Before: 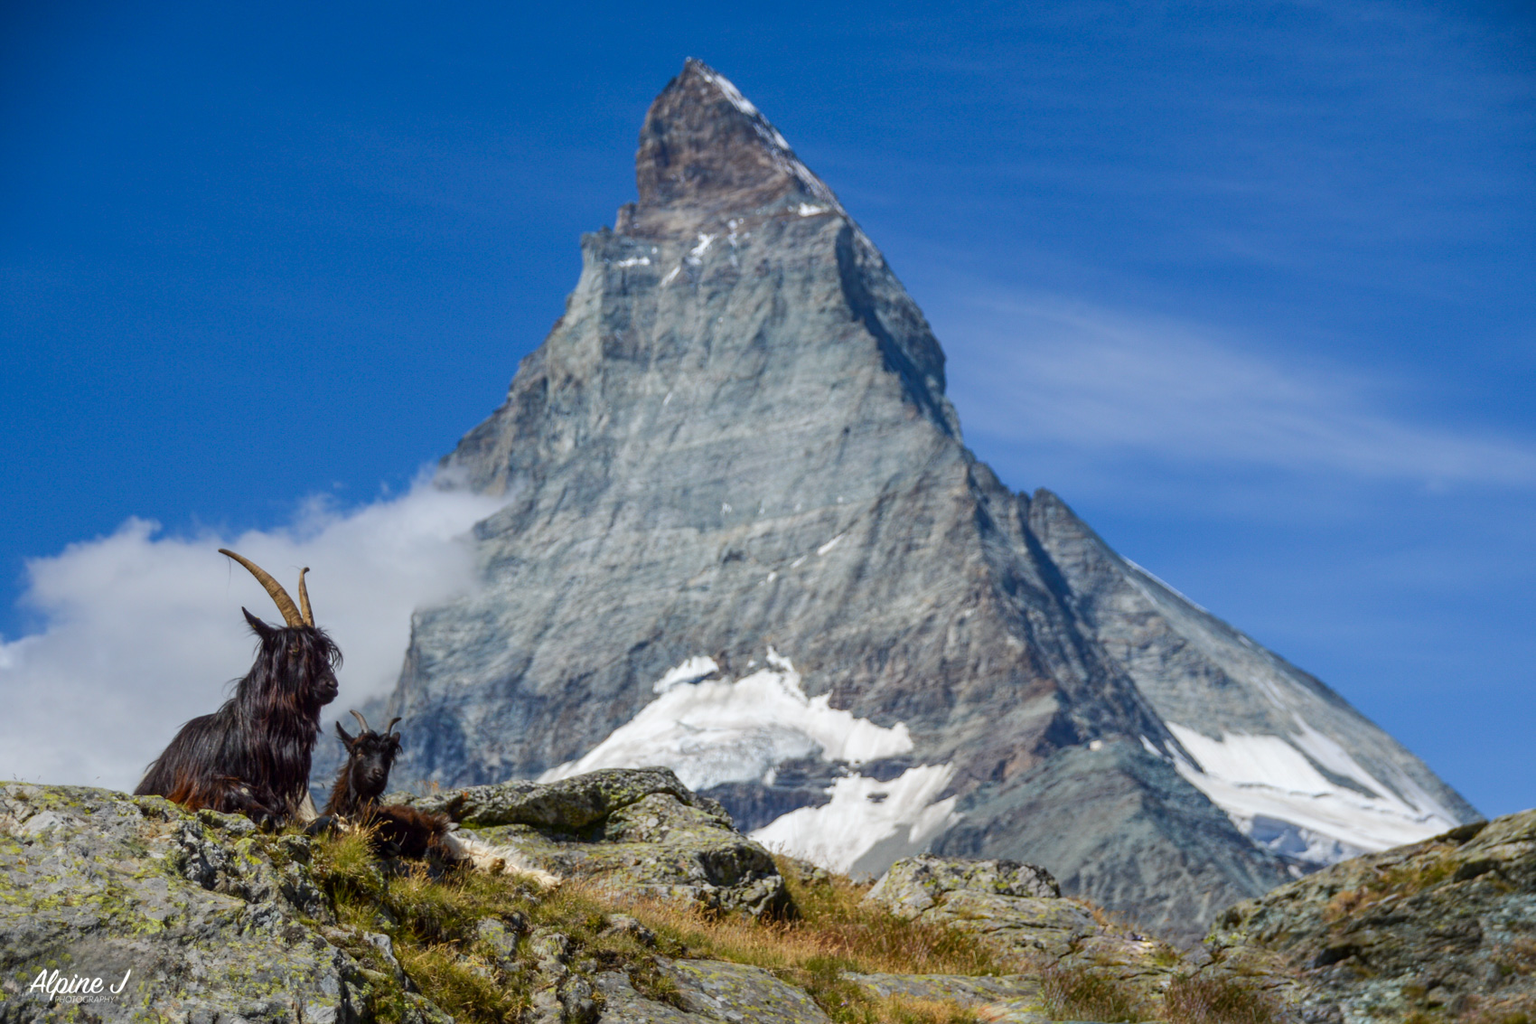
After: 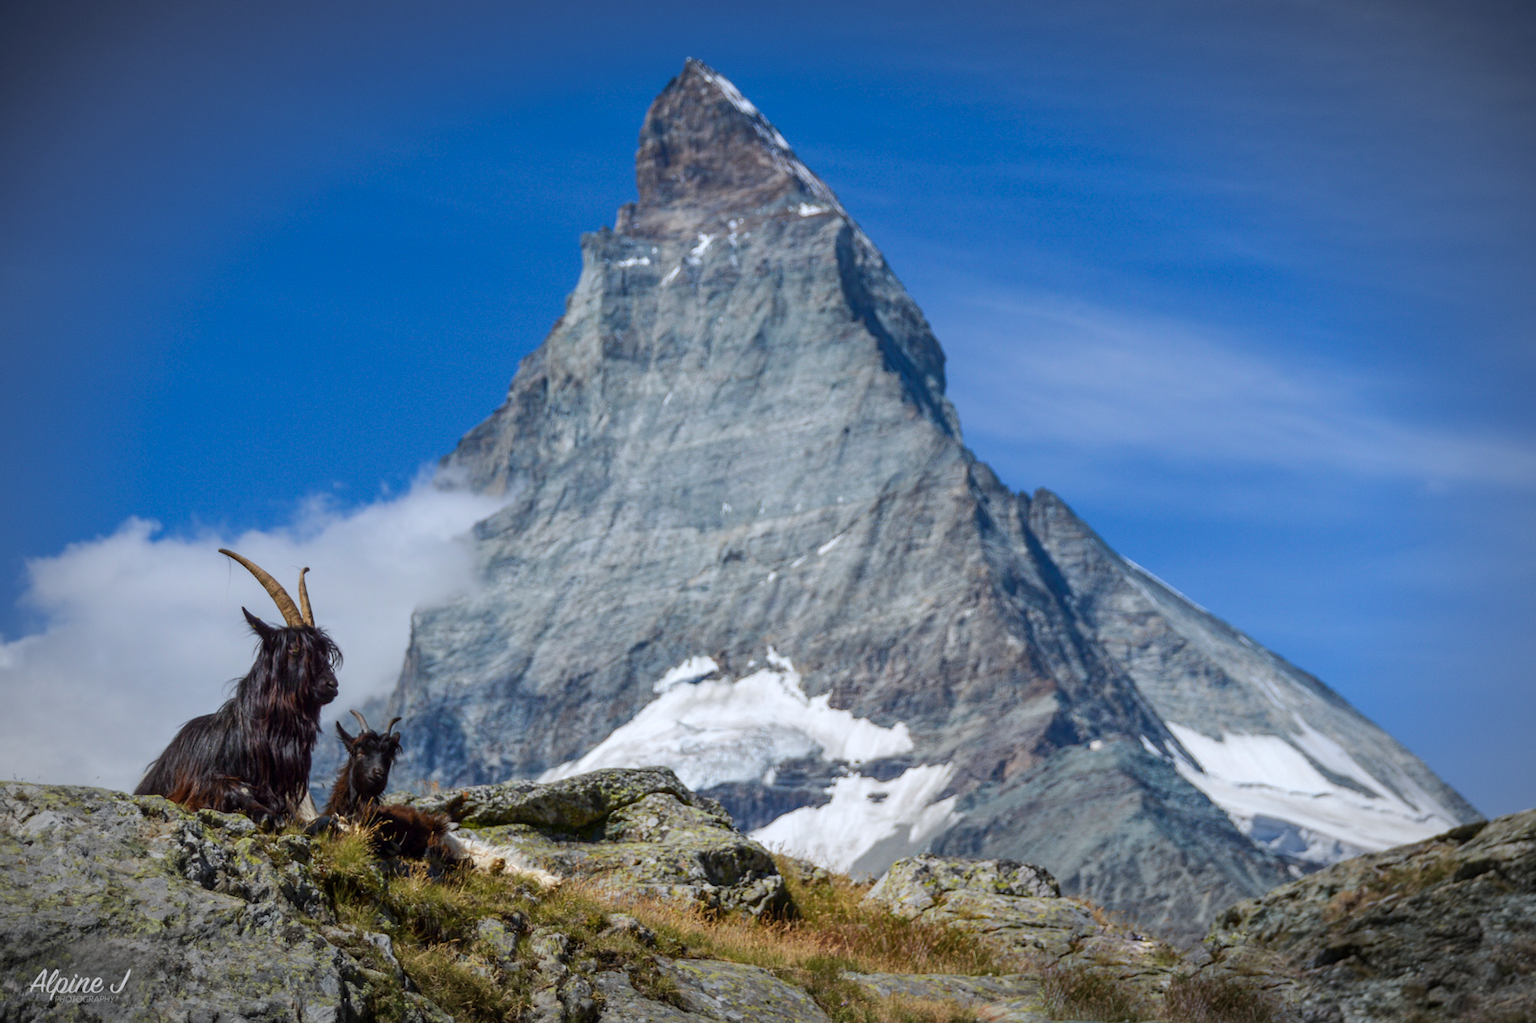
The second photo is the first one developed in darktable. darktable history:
vignetting: automatic ratio true
color correction: highlights a* -0.137, highlights b* -5.91, shadows a* -0.137, shadows b* -0.137
